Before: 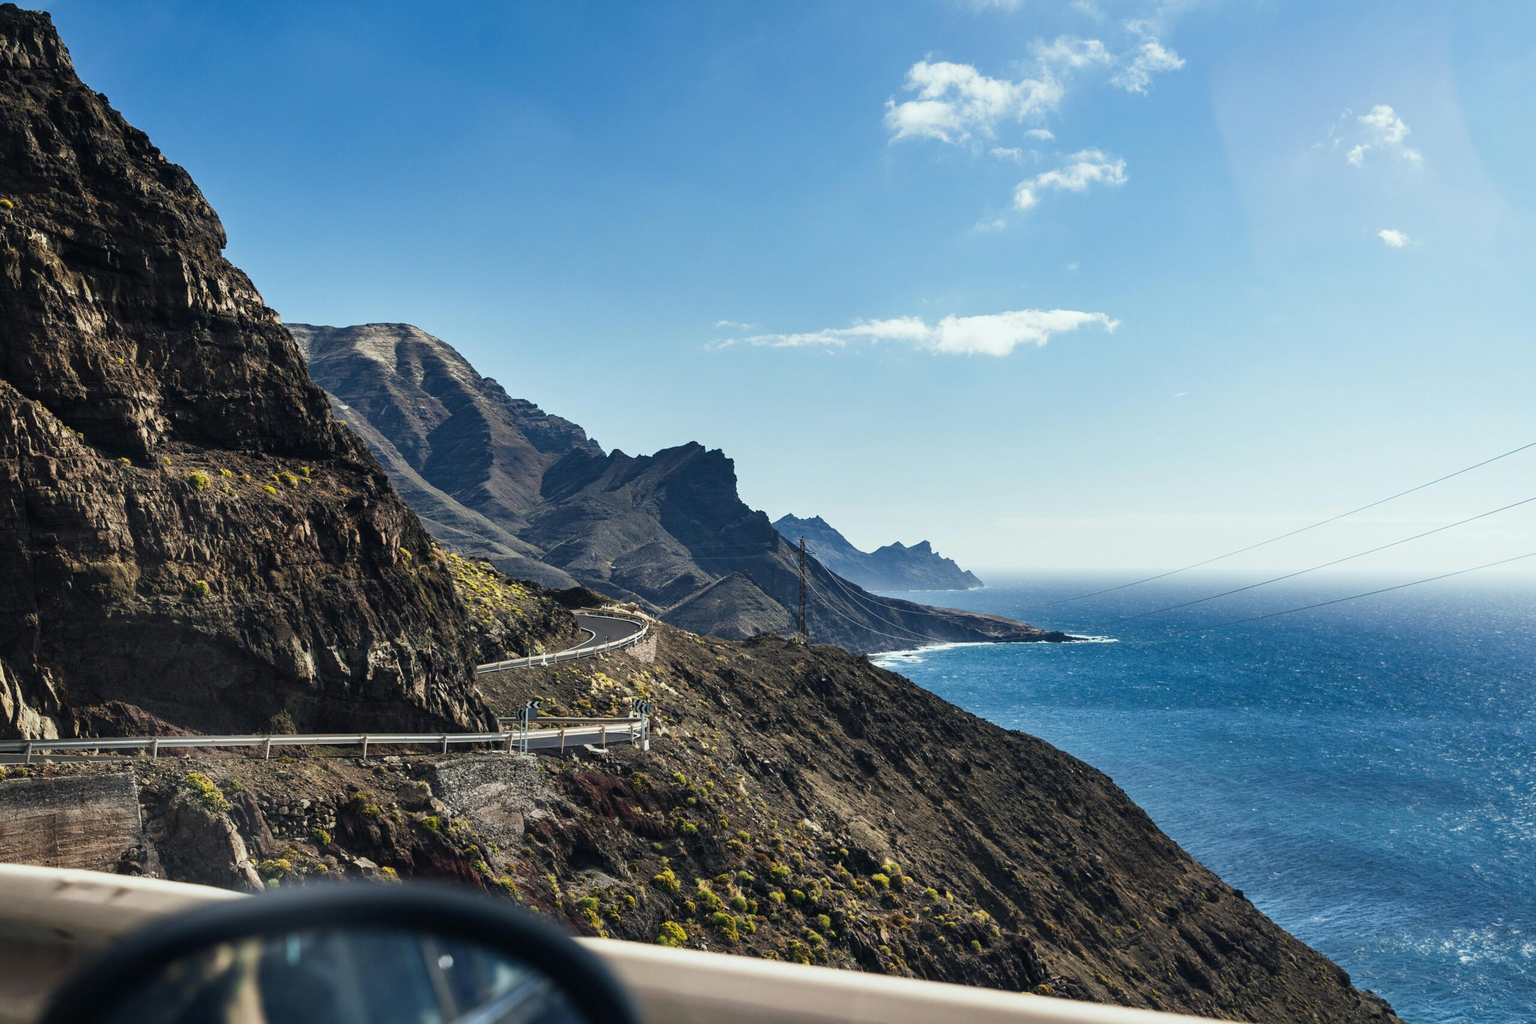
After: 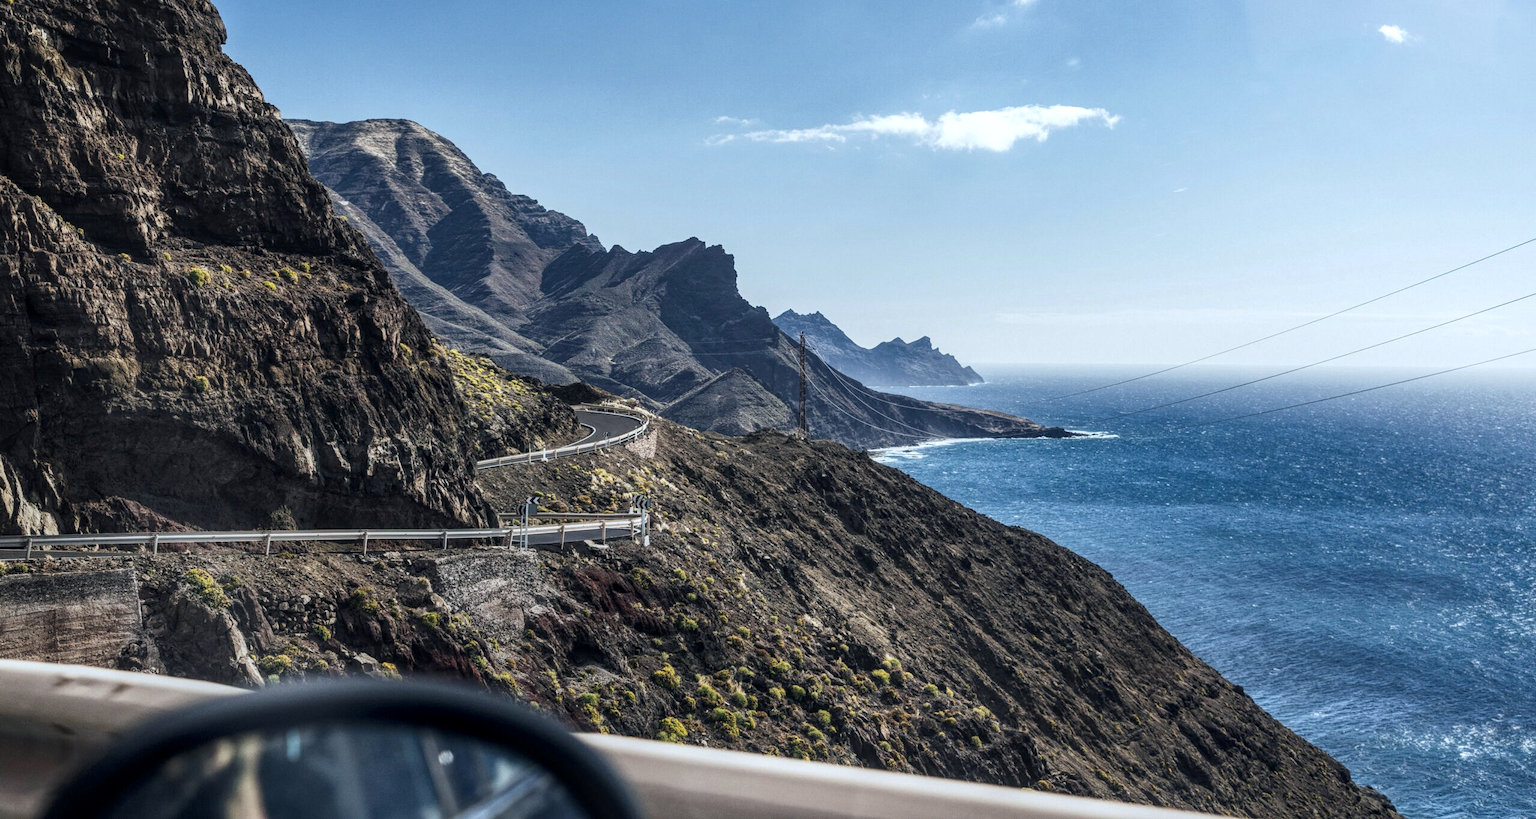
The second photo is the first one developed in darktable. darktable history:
local contrast: highlights 74%, shadows 55%, detail 176%, midtone range 0.207
contrast brightness saturation: contrast 0.11, saturation -0.17
crop and rotate: top 19.998%
color calibration: illuminant as shot in camera, x 0.358, y 0.373, temperature 4628.91 K
